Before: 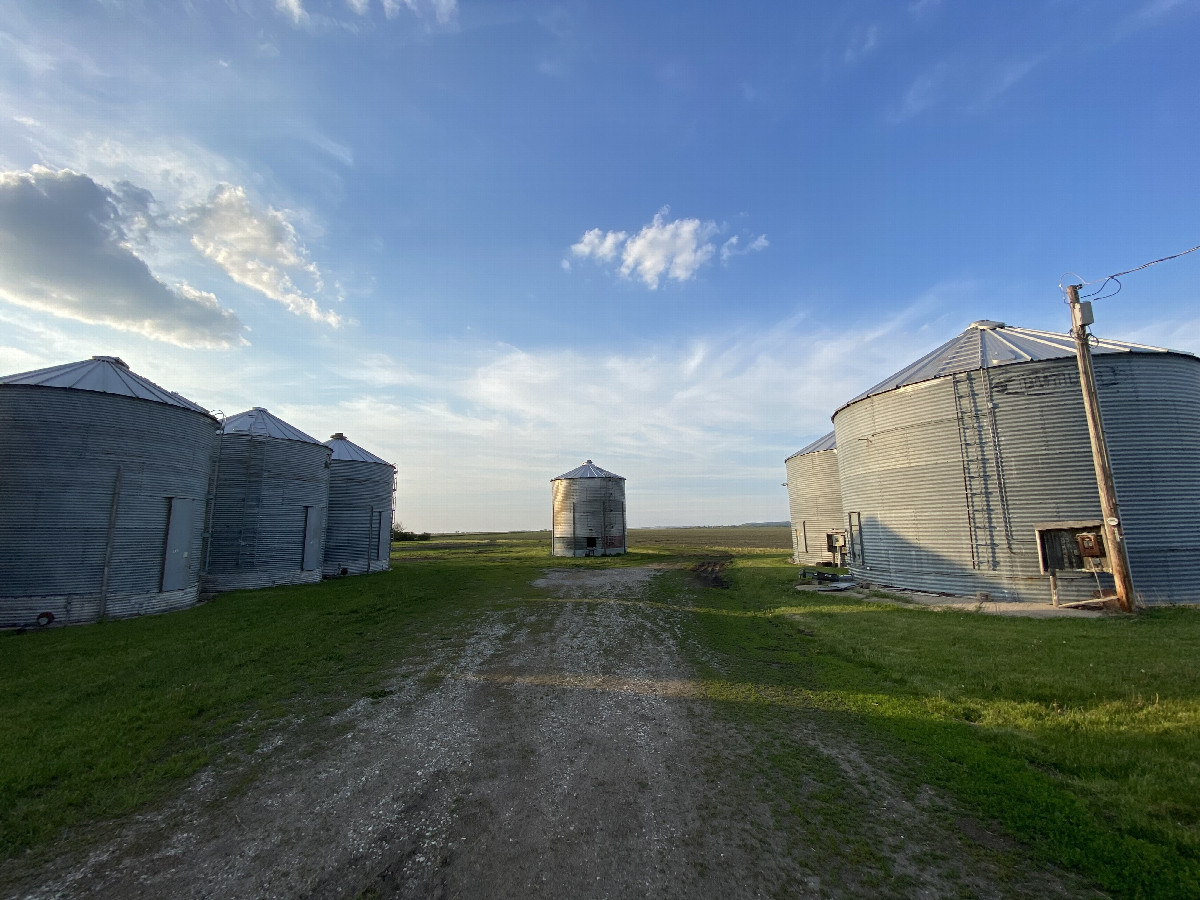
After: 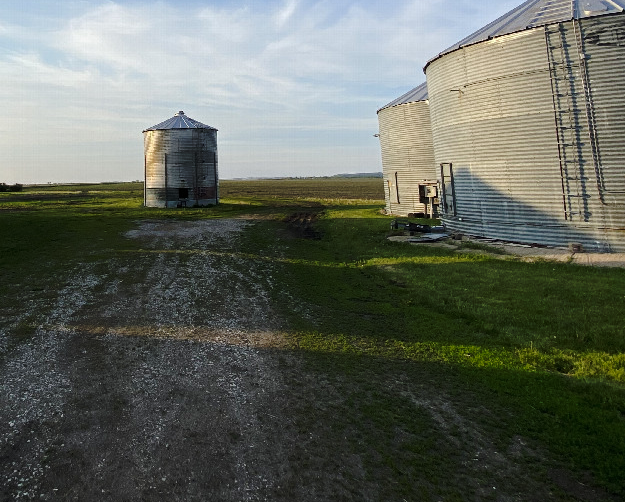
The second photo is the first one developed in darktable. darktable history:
crop: left 34.068%, top 38.847%, right 13.844%, bottom 5.279%
base curve: curves: ch0 [(0, 0) (0.073, 0.04) (0.157, 0.139) (0.492, 0.492) (0.758, 0.758) (1, 1)], preserve colors none
